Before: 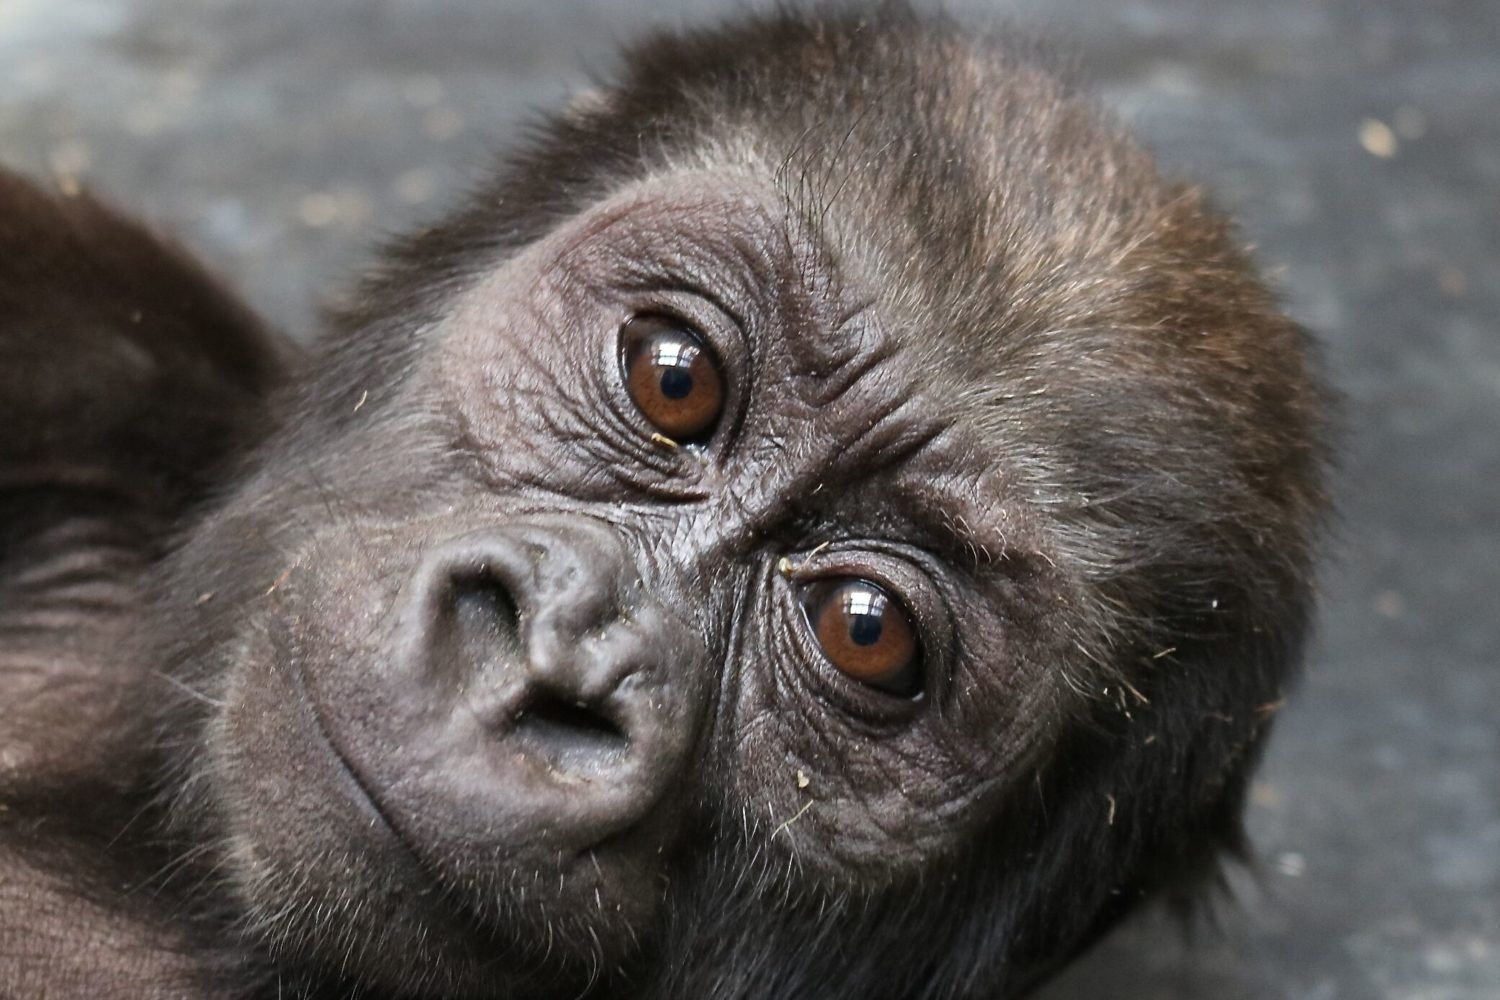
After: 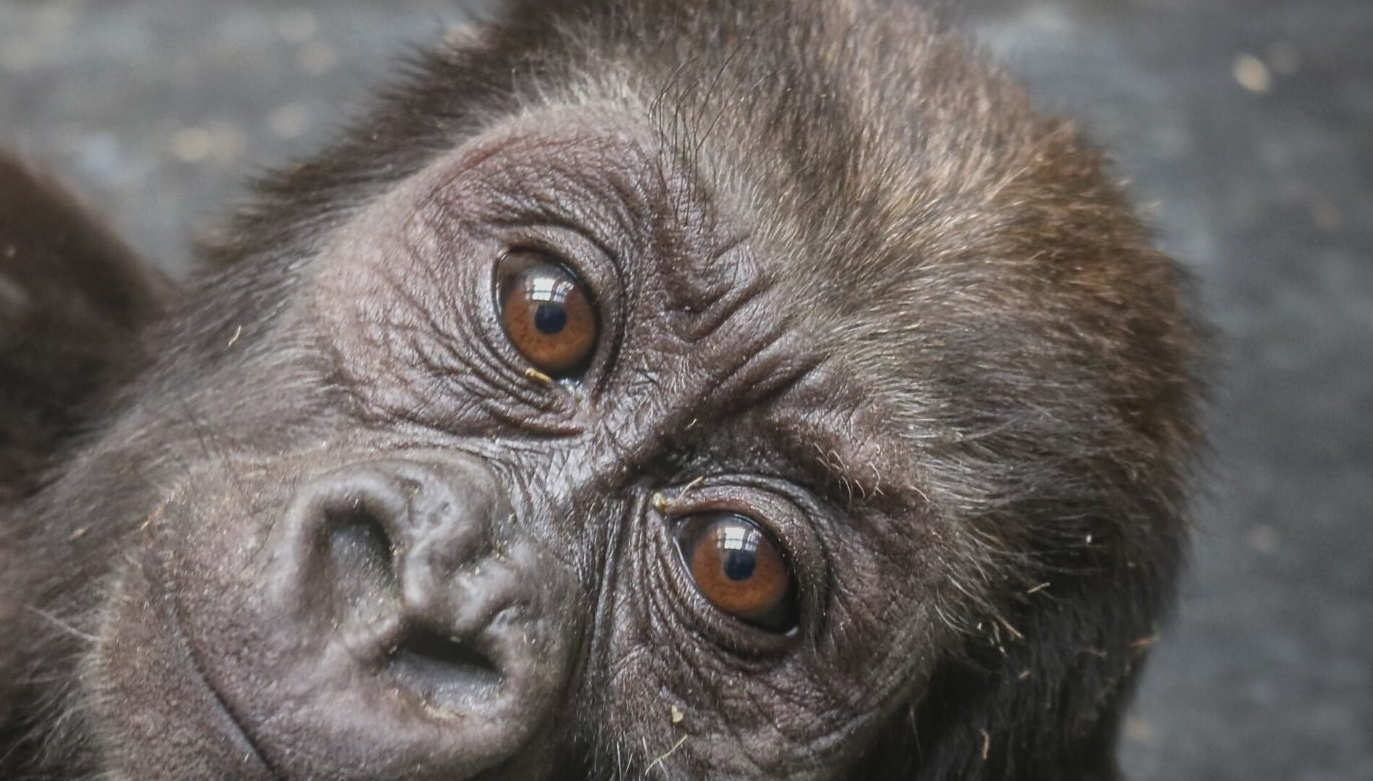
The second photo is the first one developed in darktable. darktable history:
local contrast: highlights 72%, shadows 9%, midtone range 0.195
crop: left 8.439%, top 6.585%, bottom 15.262%
vignetting: fall-off start 89.18%, fall-off radius 43.12%, center (-0.118, -0.009), width/height ratio 1.167
